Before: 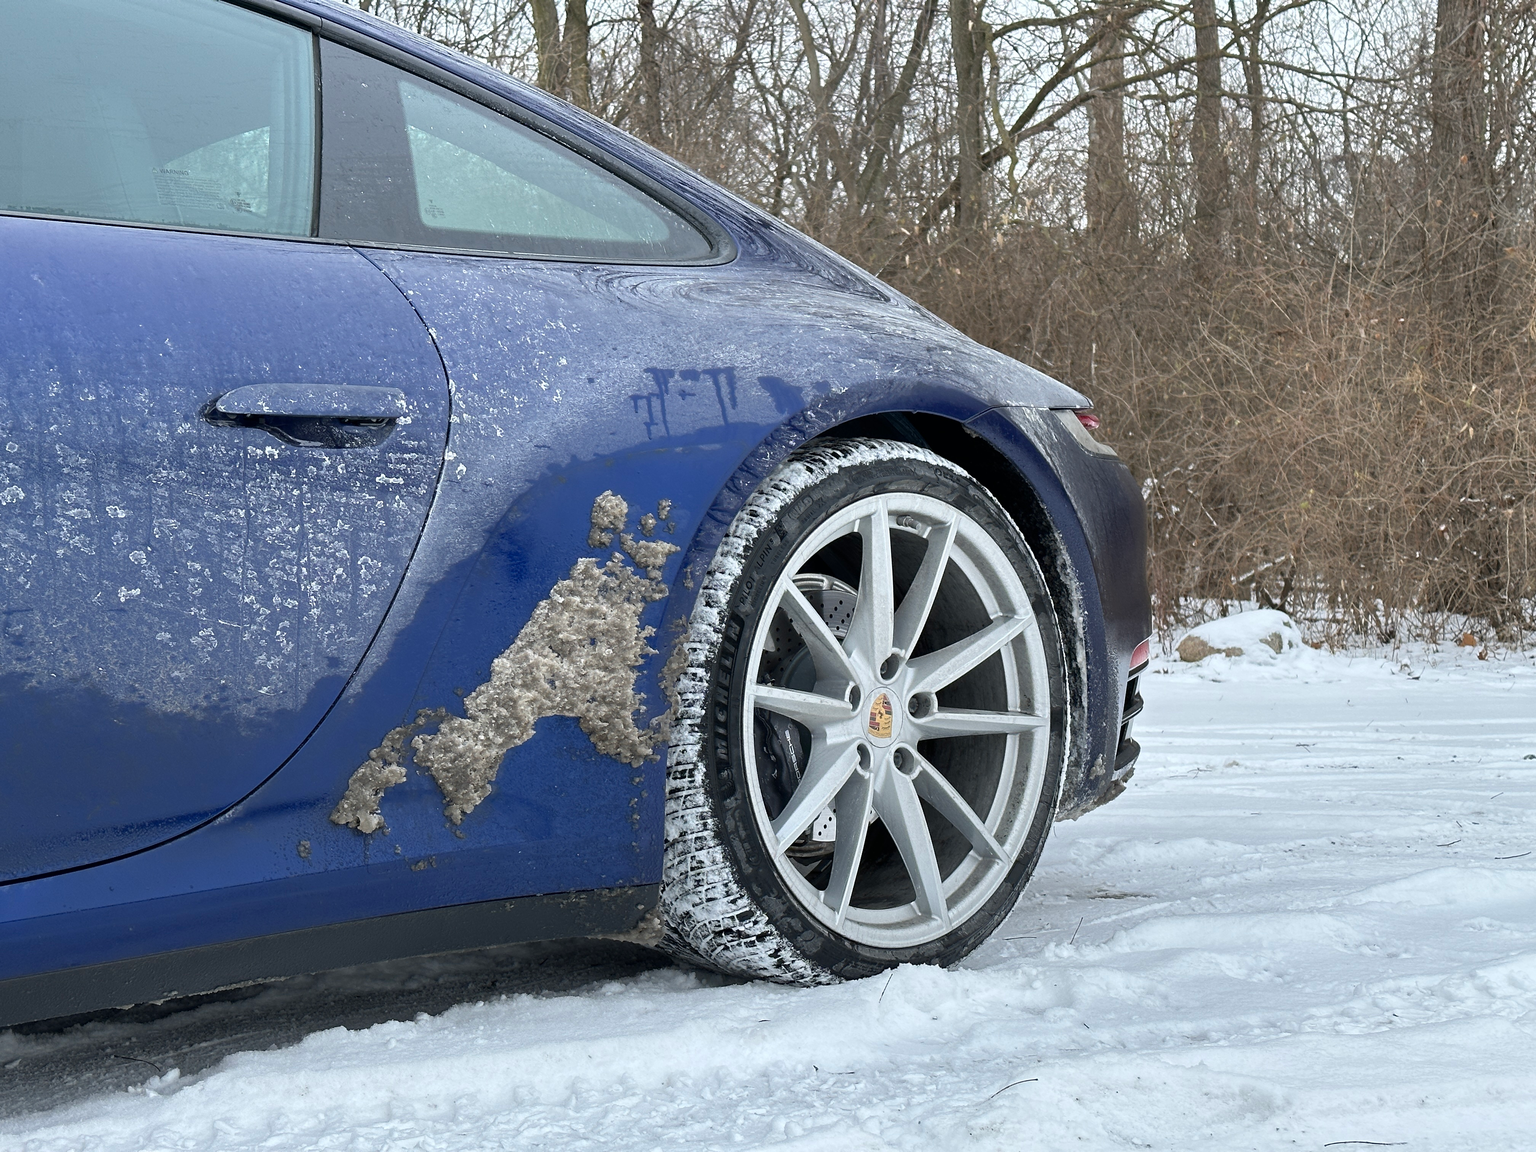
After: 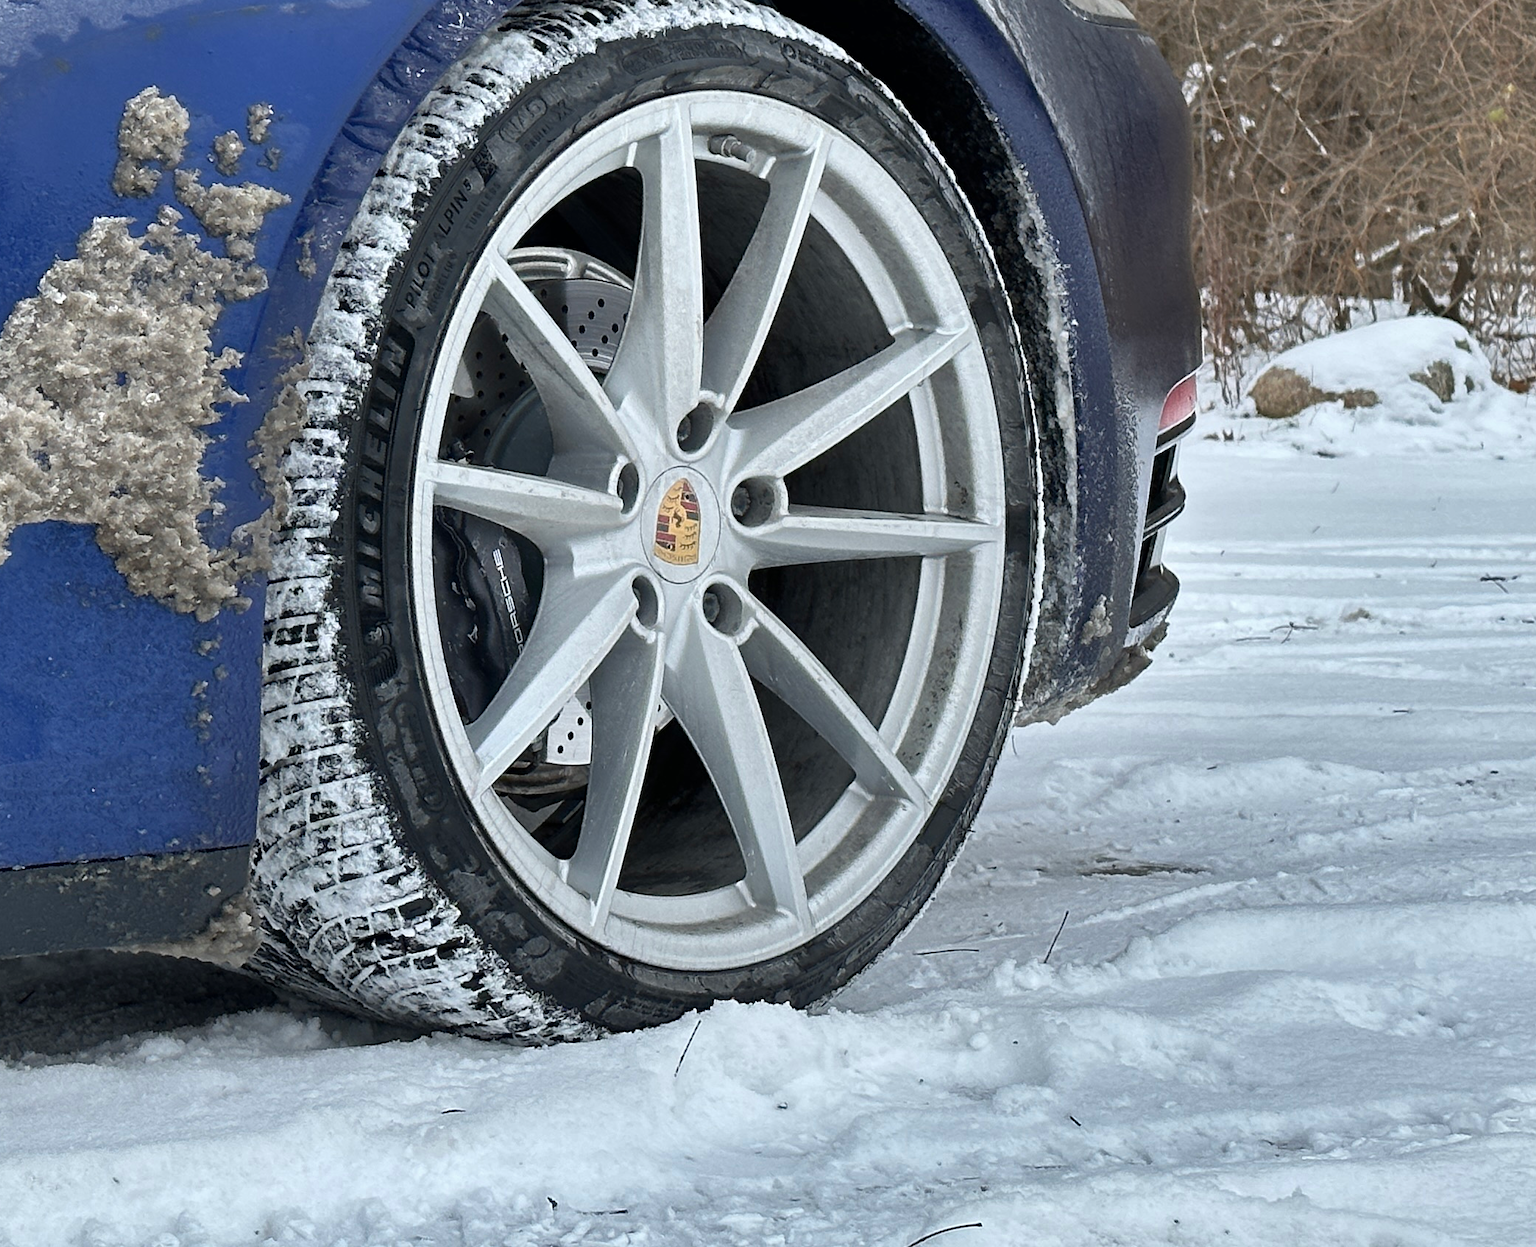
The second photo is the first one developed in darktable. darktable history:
crop: left 34.516%, top 38.708%, right 13.712%, bottom 5.239%
shadows and highlights: soften with gaussian
